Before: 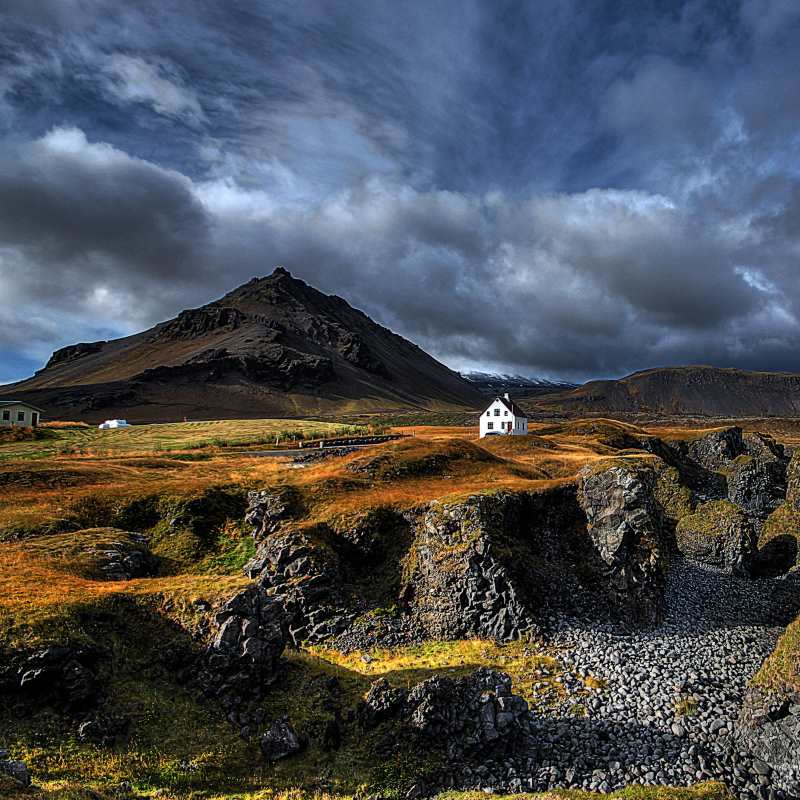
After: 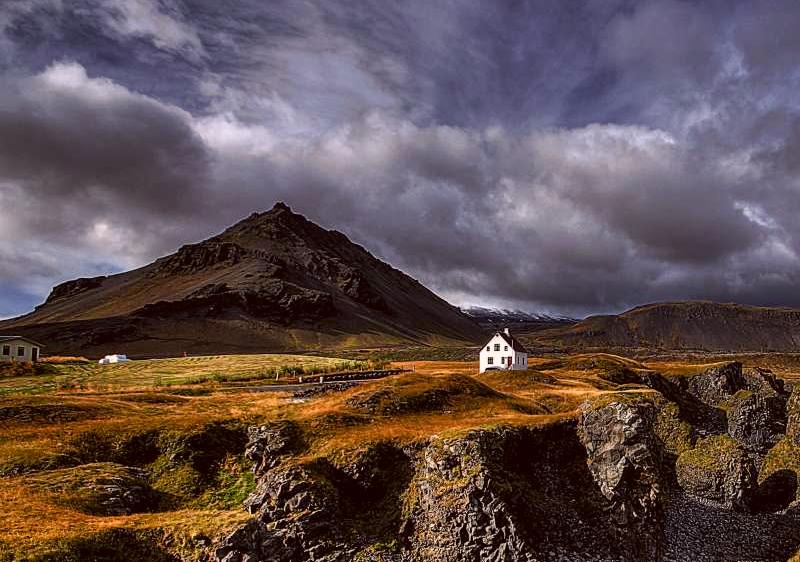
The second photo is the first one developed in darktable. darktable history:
crop and rotate: top 8.185%, bottom 21.498%
color balance rgb: highlights gain › chroma 0.186%, highlights gain › hue 331.4°, perceptual saturation grading › global saturation -0.053%, perceptual saturation grading › highlights -8.939%, perceptual saturation grading › mid-tones 18.139%, perceptual saturation grading › shadows 28.374%, global vibrance 20%
color correction: highlights a* 10.19, highlights b* 9.76, shadows a* 8.64, shadows b* 8.07, saturation 0.766
